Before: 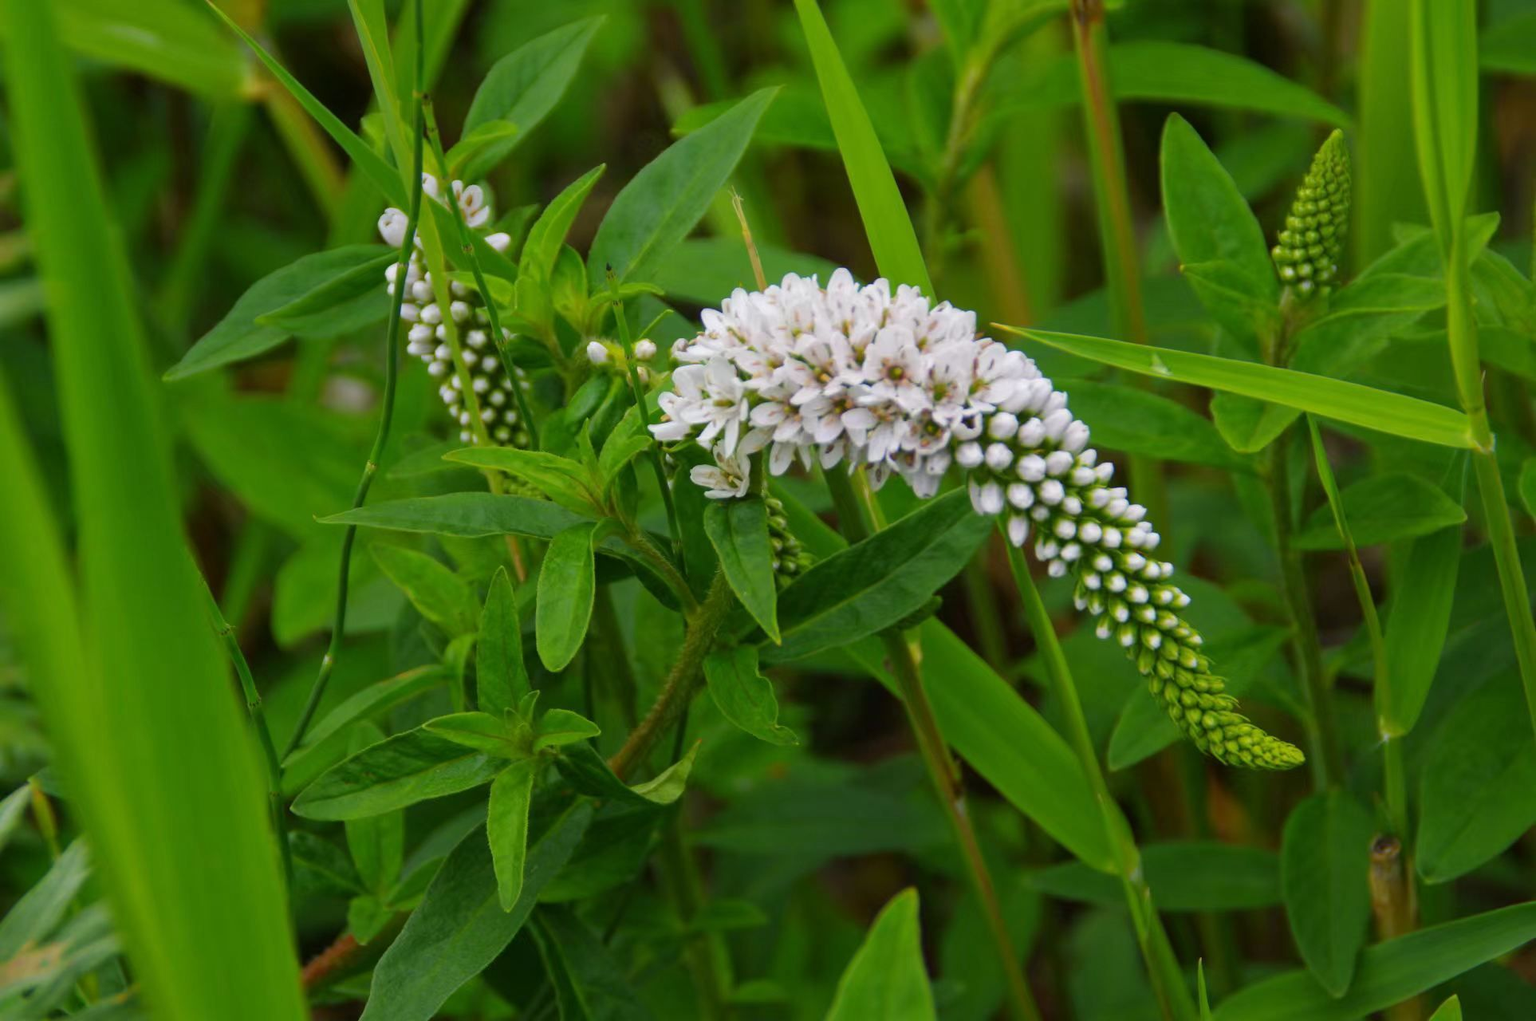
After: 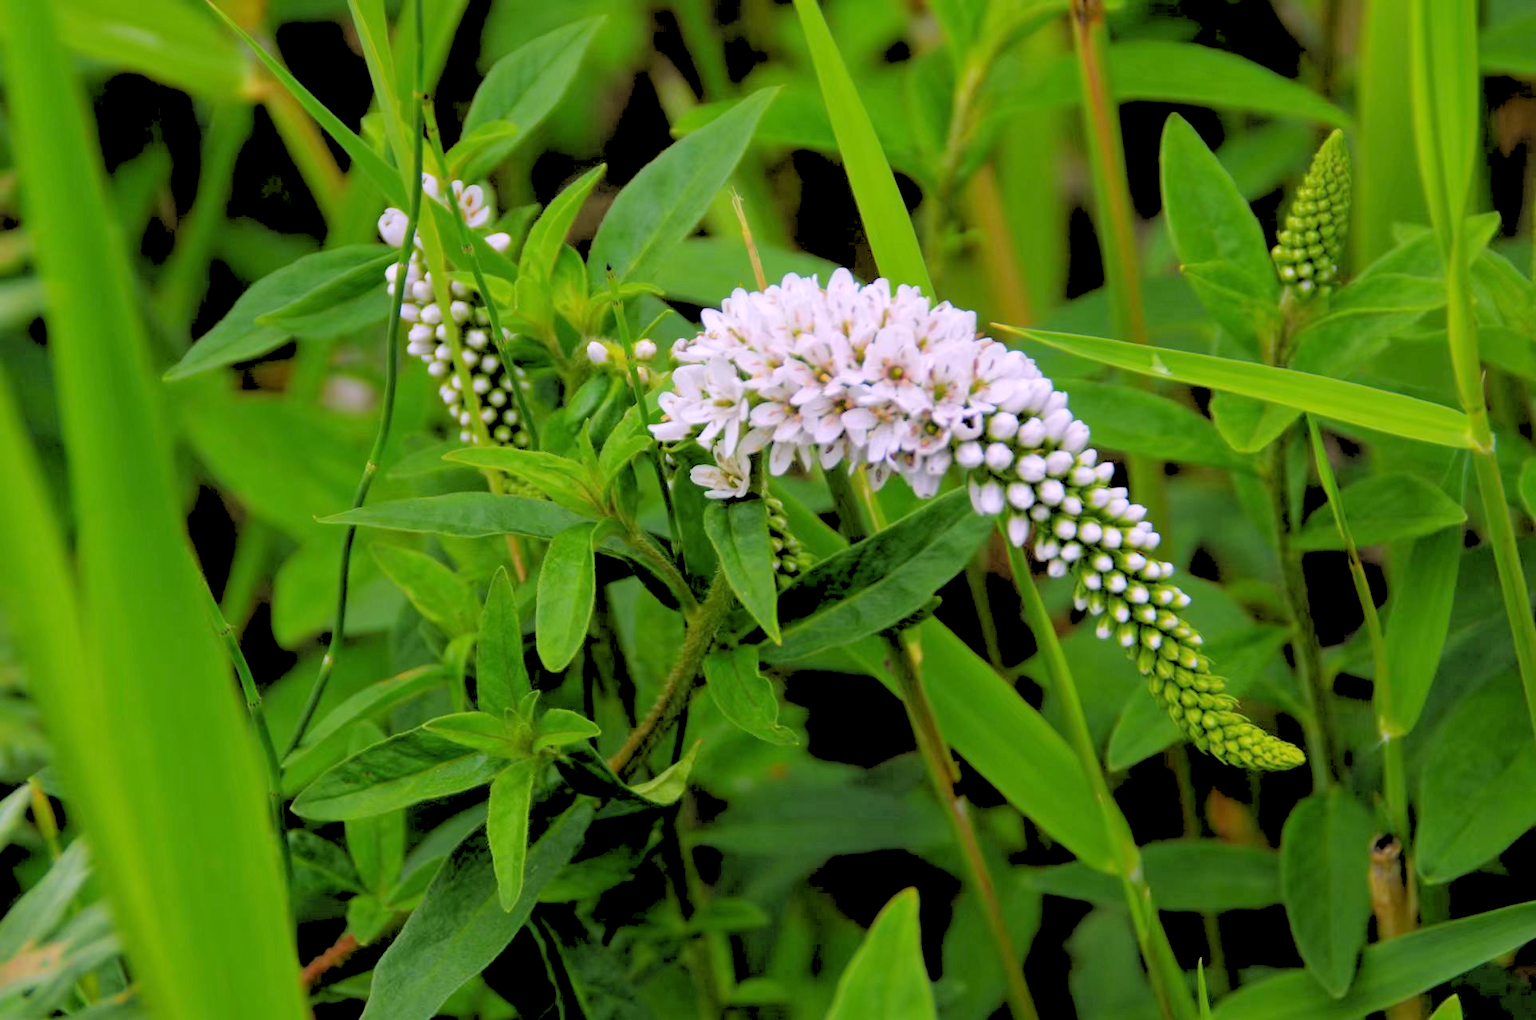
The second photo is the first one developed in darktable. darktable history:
rgb levels: levels [[0.027, 0.429, 0.996], [0, 0.5, 1], [0, 0.5, 1]]
white balance: red 1.066, blue 1.119
